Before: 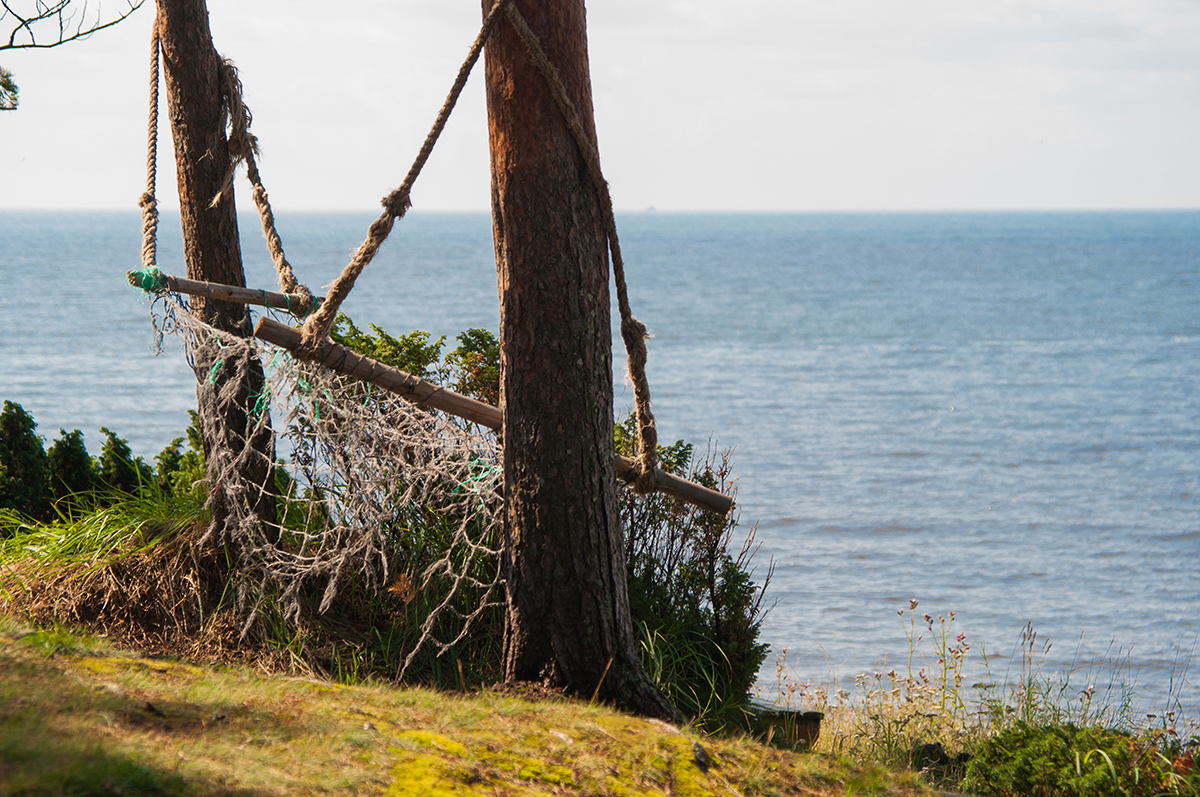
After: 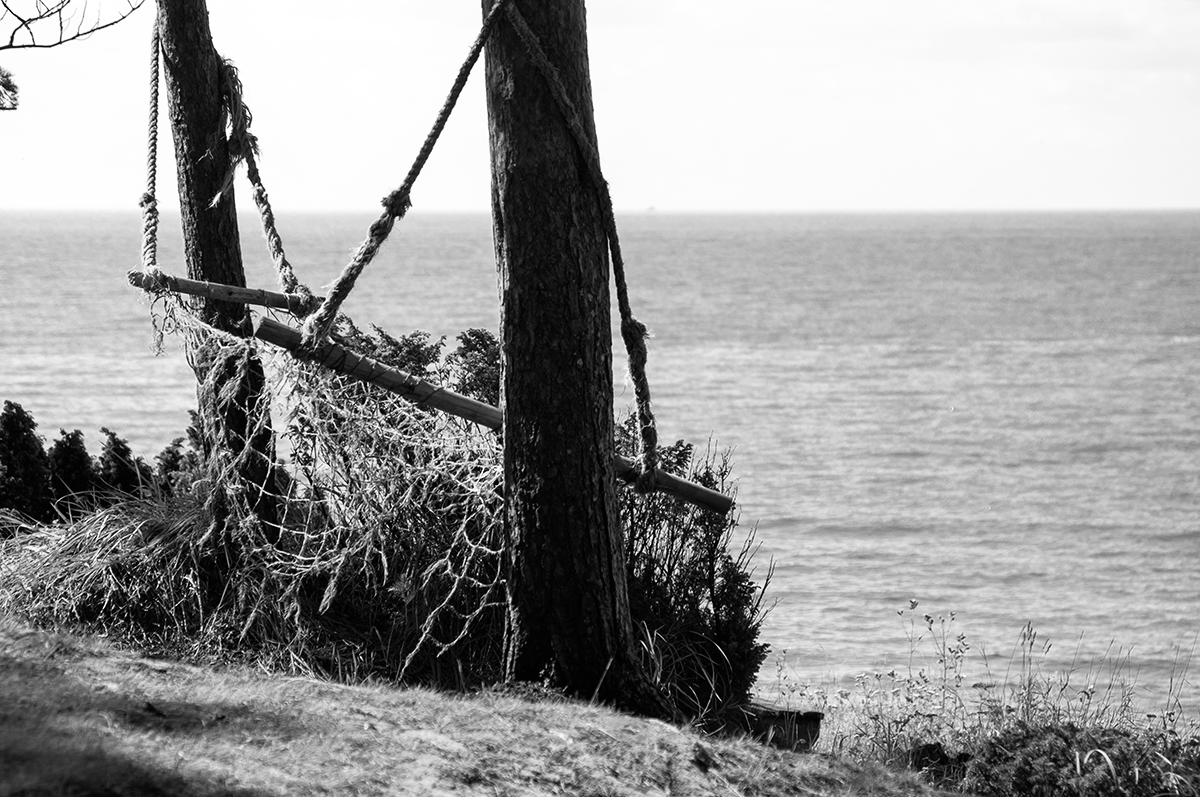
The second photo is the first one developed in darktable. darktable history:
filmic rgb: black relative exposure -9.08 EV, white relative exposure 2.3 EV, hardness 7.49
monochrome: on, module defaults
